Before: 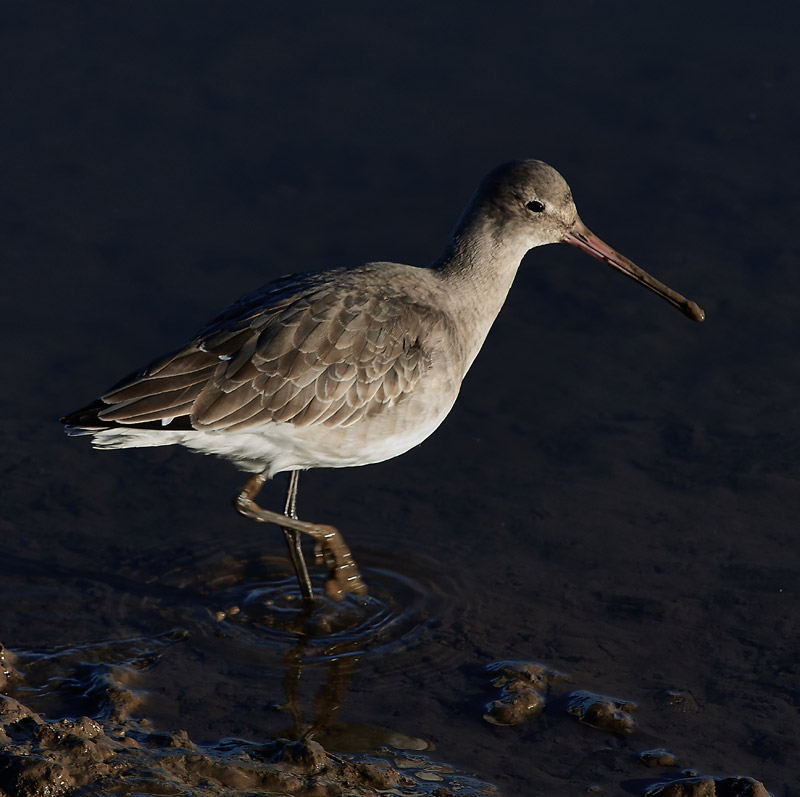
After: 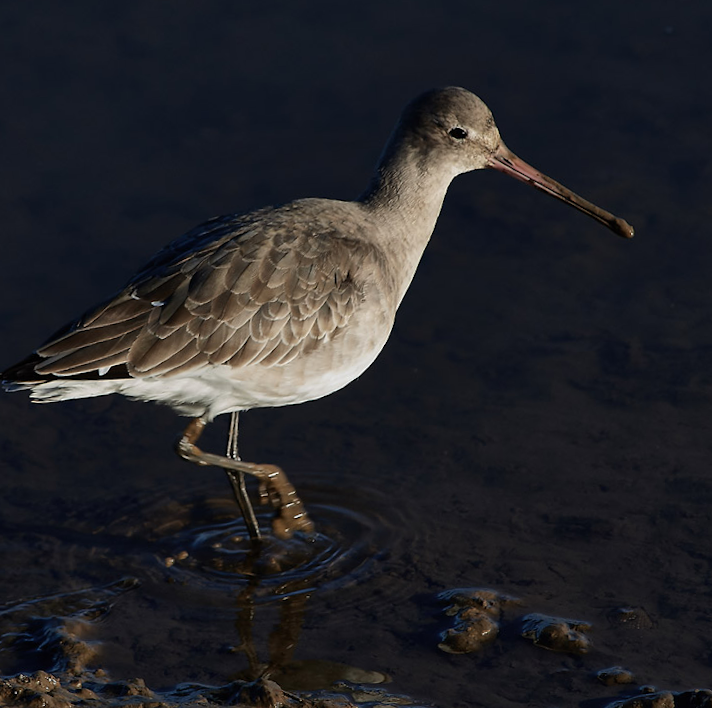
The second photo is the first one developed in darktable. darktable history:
crop and rotate: angle 3.59°, left 5.585%, top 5.721%
